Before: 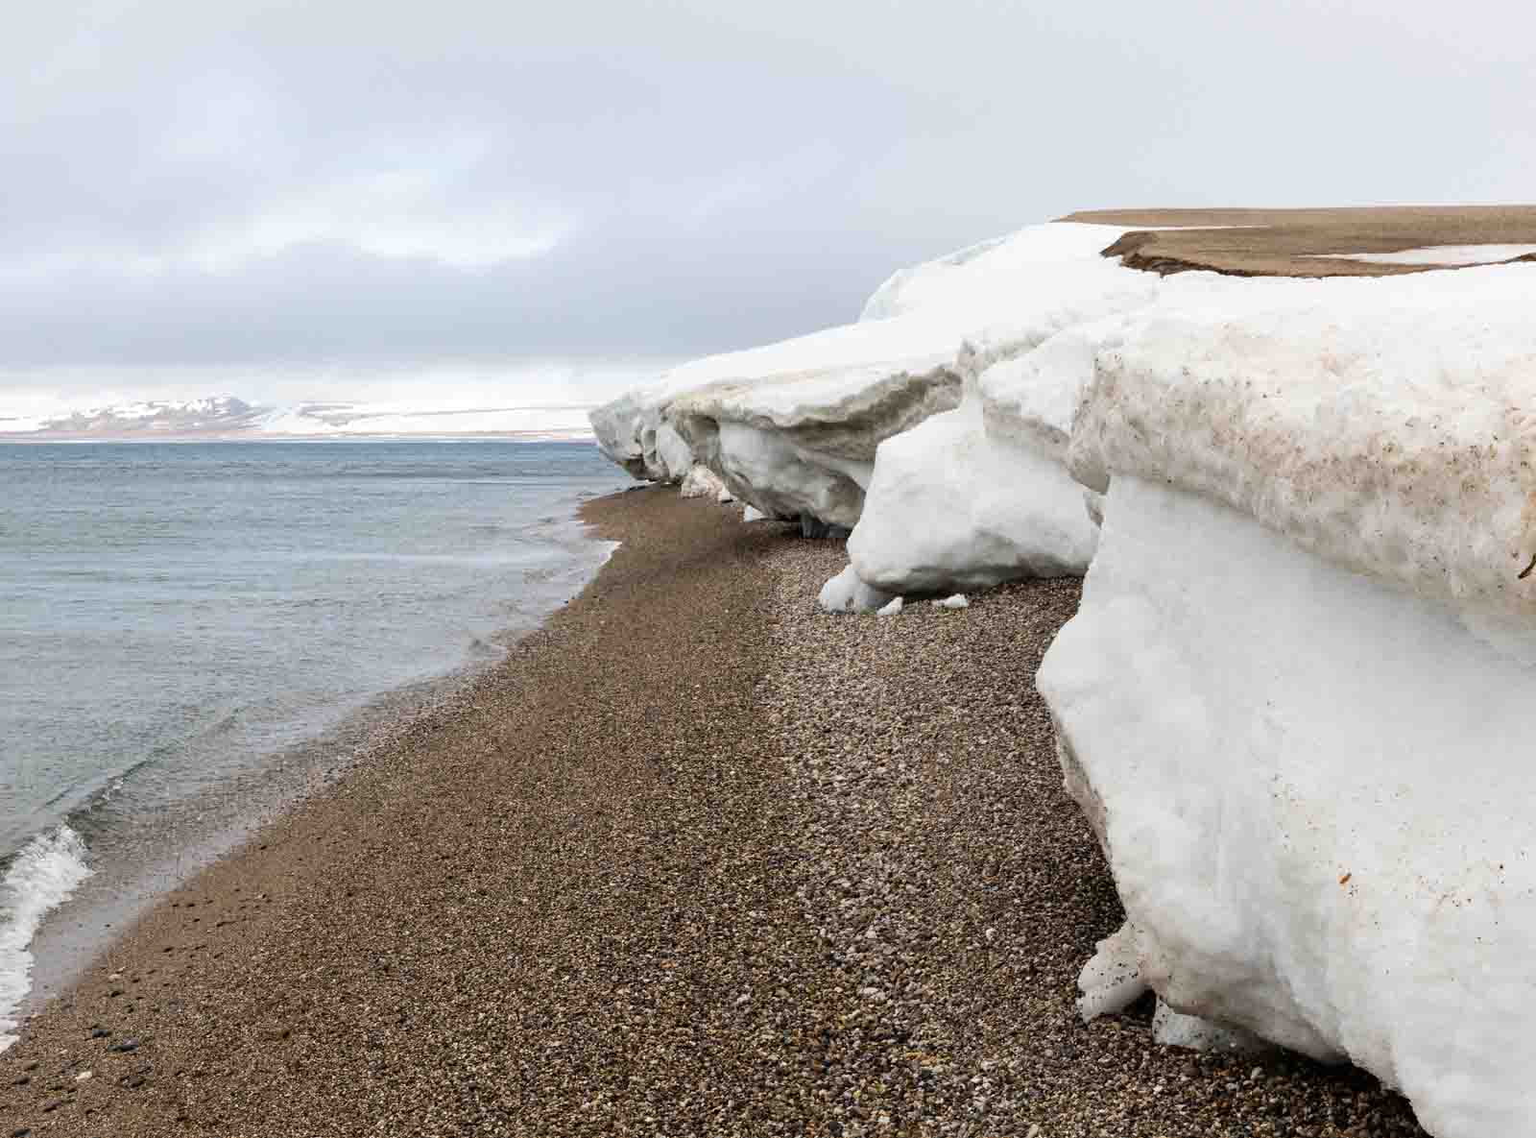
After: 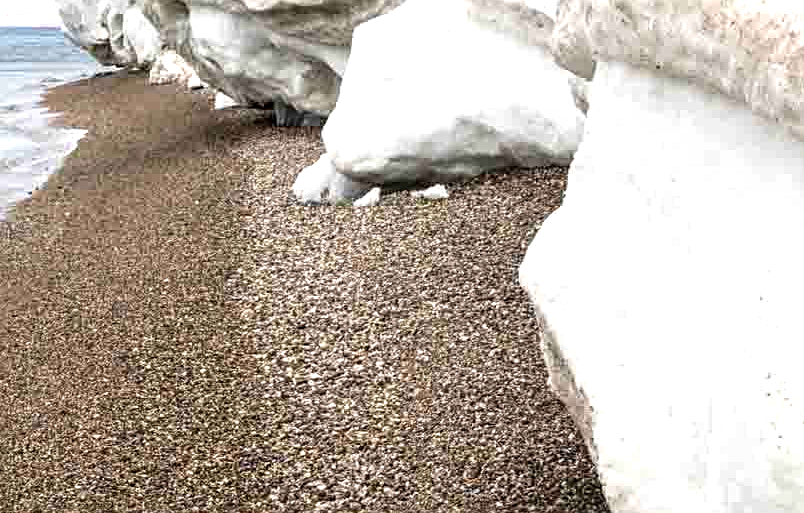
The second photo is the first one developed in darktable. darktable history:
exposure: exposure 0.77 EV, compensate highlight preservation false
sharpen: radius 2.529, amount 0.323
crop: left 35.03%, top 36.625%, right 14.663%, bottom 20.057%
local contrast: on, module defaults
